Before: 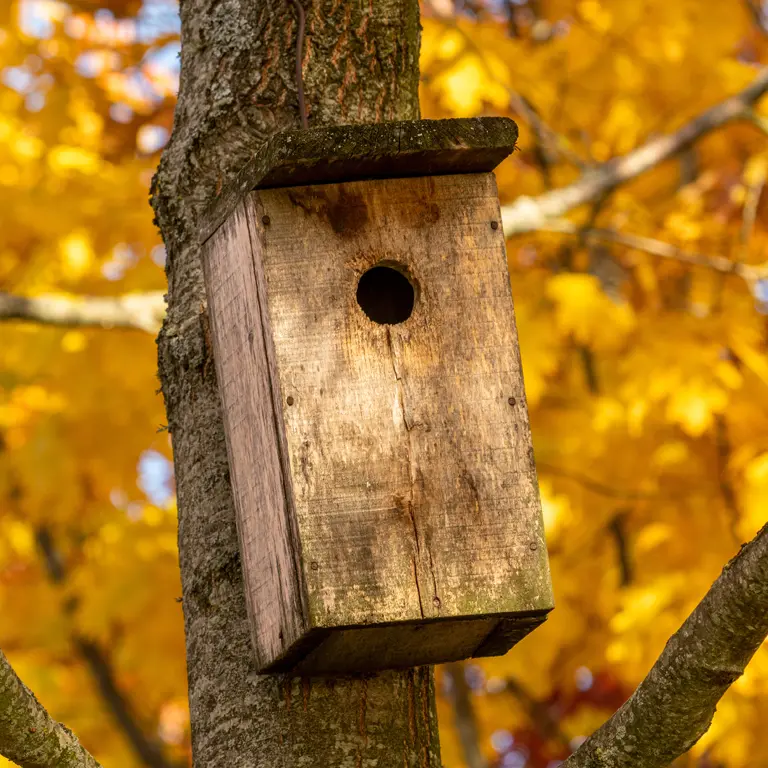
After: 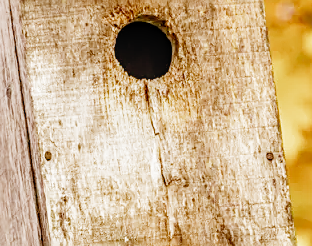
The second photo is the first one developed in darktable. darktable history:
sharpen: on, module defaults
exposure: black level correction 0, exposure 1.199 EV, compensate exposure bias true, compensate highlight preservation false
local contrast: on, module defaults
filmic rgb: black relative exposure -7.65 EV, white relative exposure 4.56 EV, hardness 3.61, preserve chrominance no, color science v5 (2021)
crop: left 31.638%, top 31.953%, right 27.621%, bottom 35.963%
